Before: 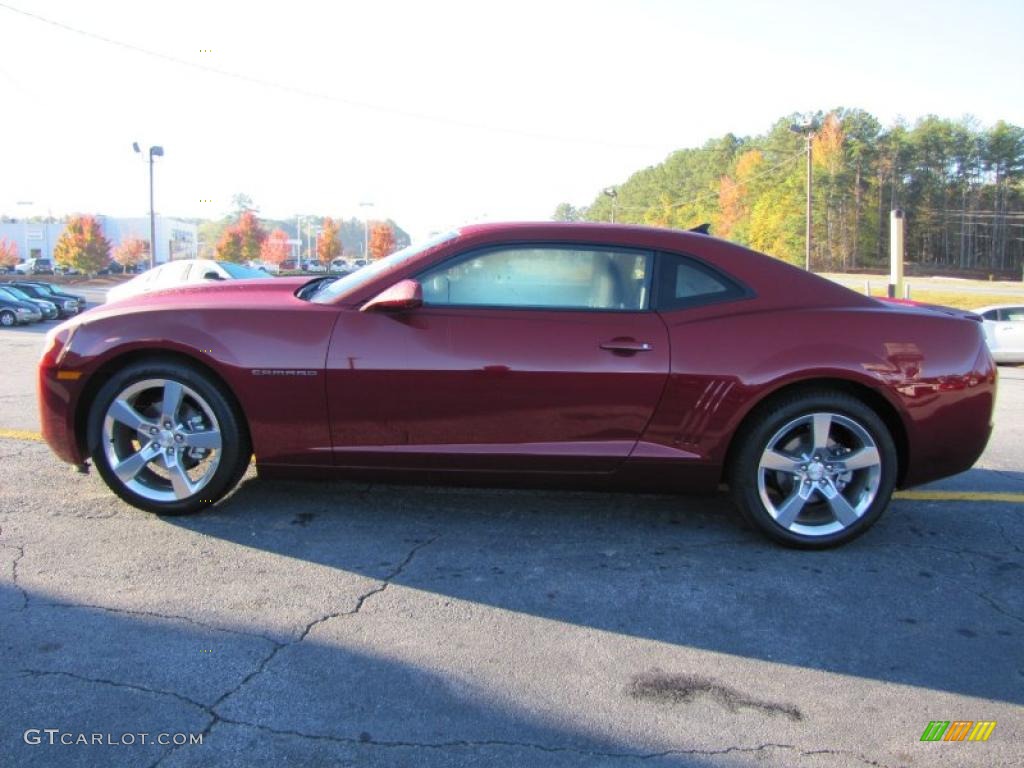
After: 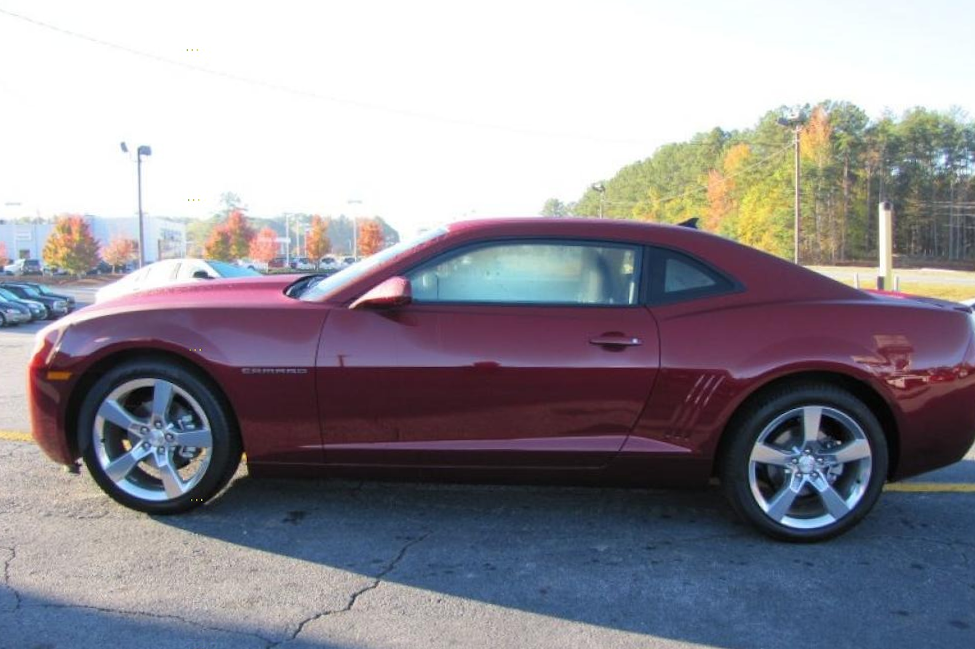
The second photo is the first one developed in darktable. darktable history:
crop and rotate: angle 0.565°, left 0.338%, right 3.15%, bottom 14.351%
